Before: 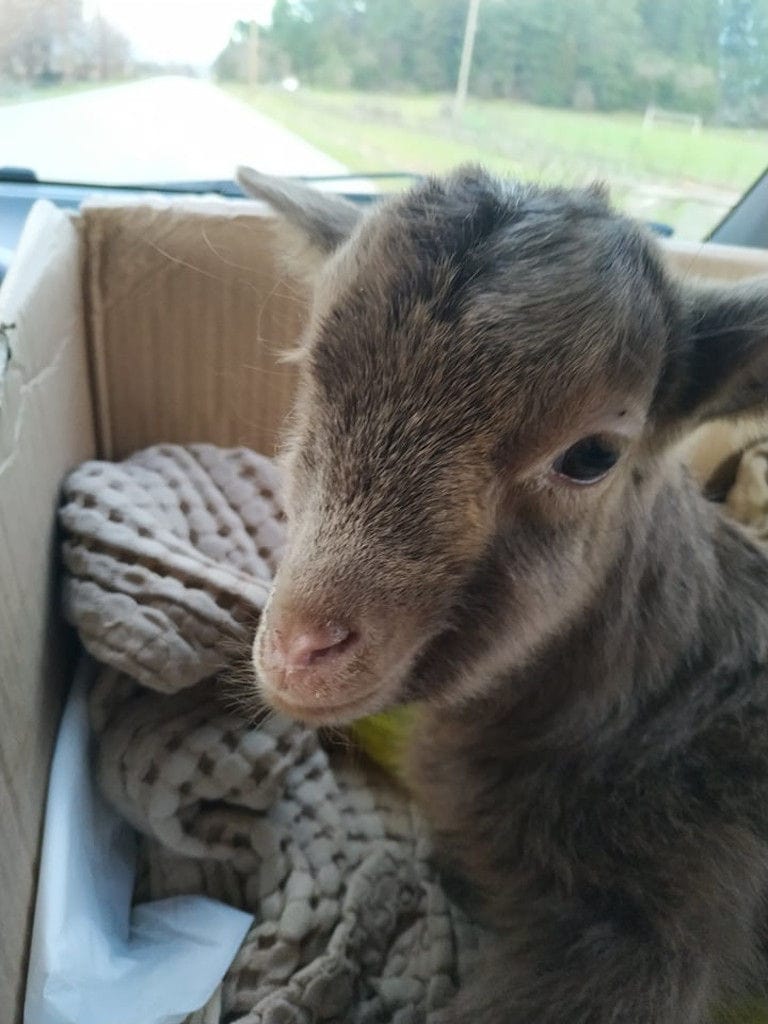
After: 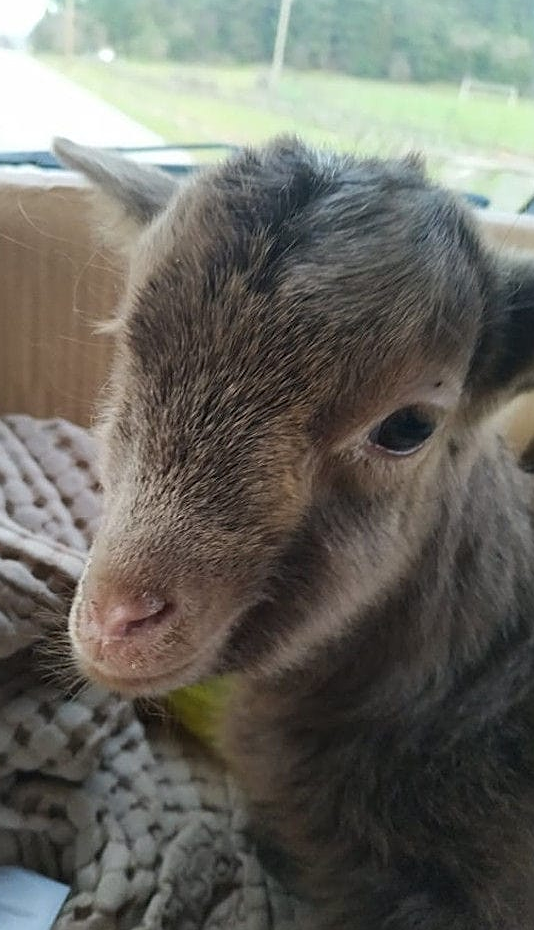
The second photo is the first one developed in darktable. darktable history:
exposure: compensate highlight preservation false
crop and rotate: left 24.034%, top 2.838%, right 6.406%, bottom 6.299%
sharpen: radius 1.967
